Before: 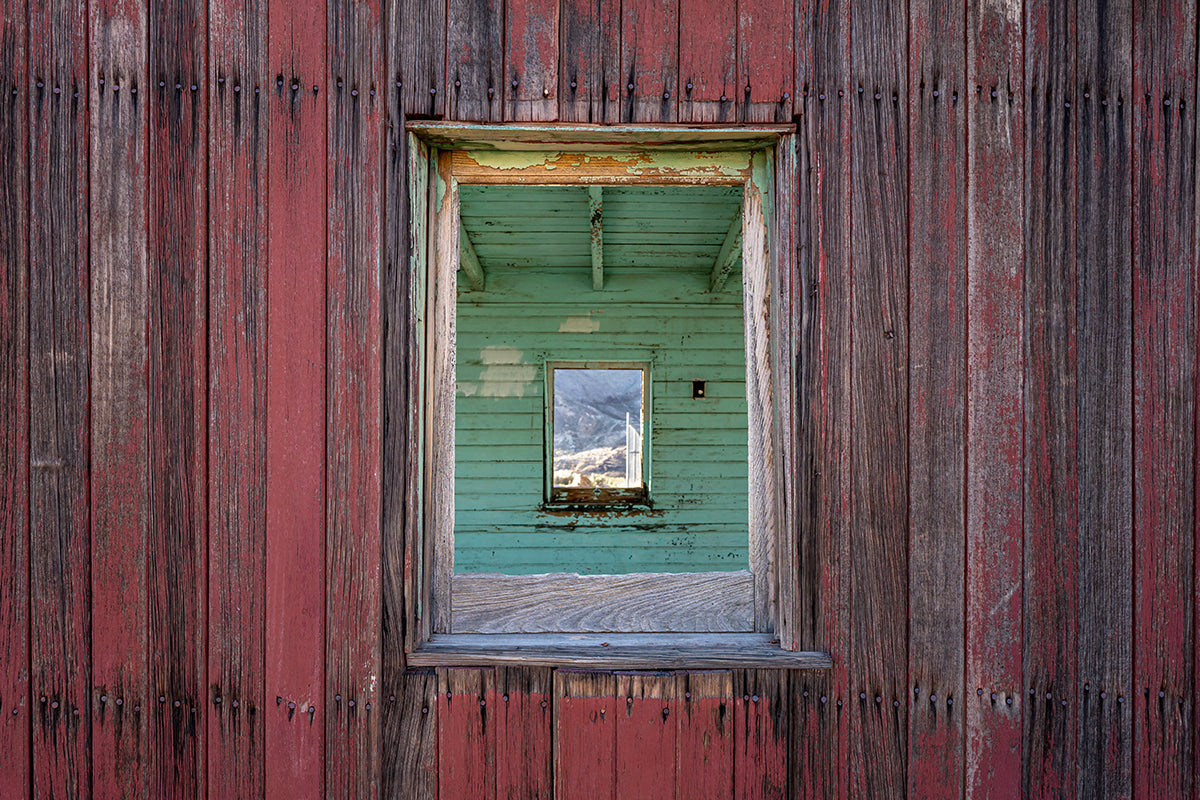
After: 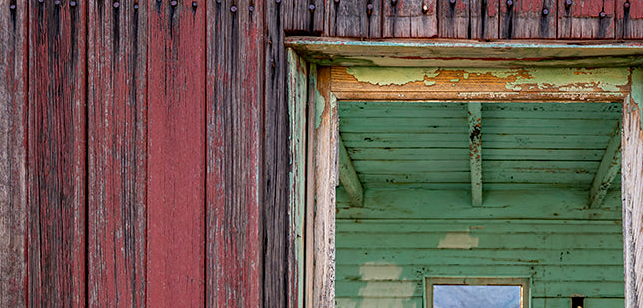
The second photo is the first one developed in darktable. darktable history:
haze removal: compatibility mode true, adaptive false
crop: left 10.164%, top 10.541%, right 36.226%, bottom 50.953%
